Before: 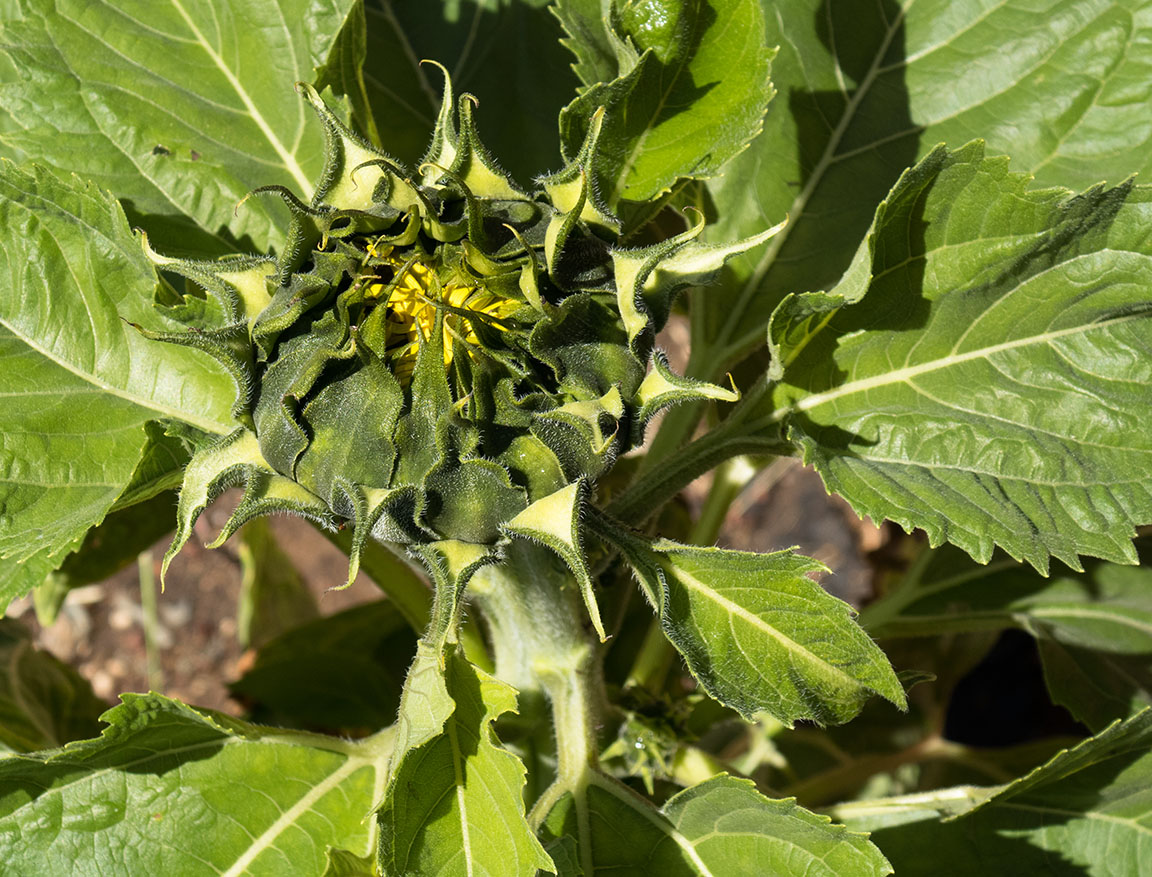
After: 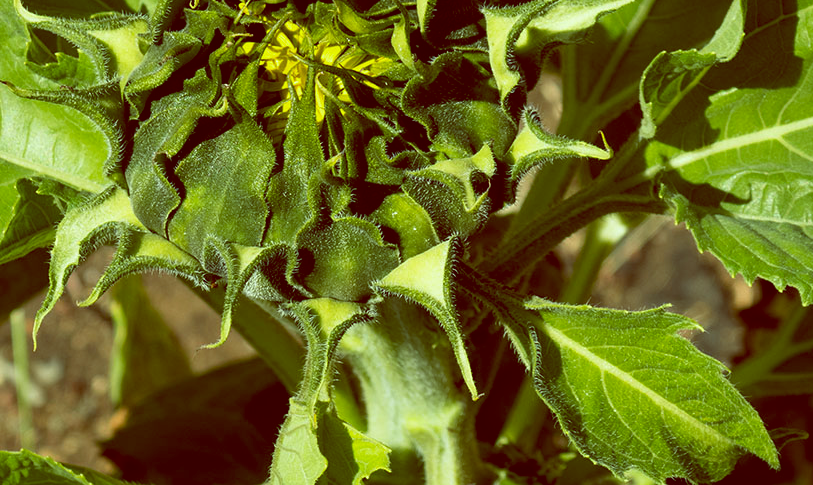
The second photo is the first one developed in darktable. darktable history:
color balance: lift [1, 1.015, 0.987, 0.985], gamma [1, 0.959, 1.042, 0.958], gain [0.927, 0.938, 1.072, 0.928], contrast 1.5%
crop: left 11.123%, top 27.61%, right 18.3%, bottom 17.034%
